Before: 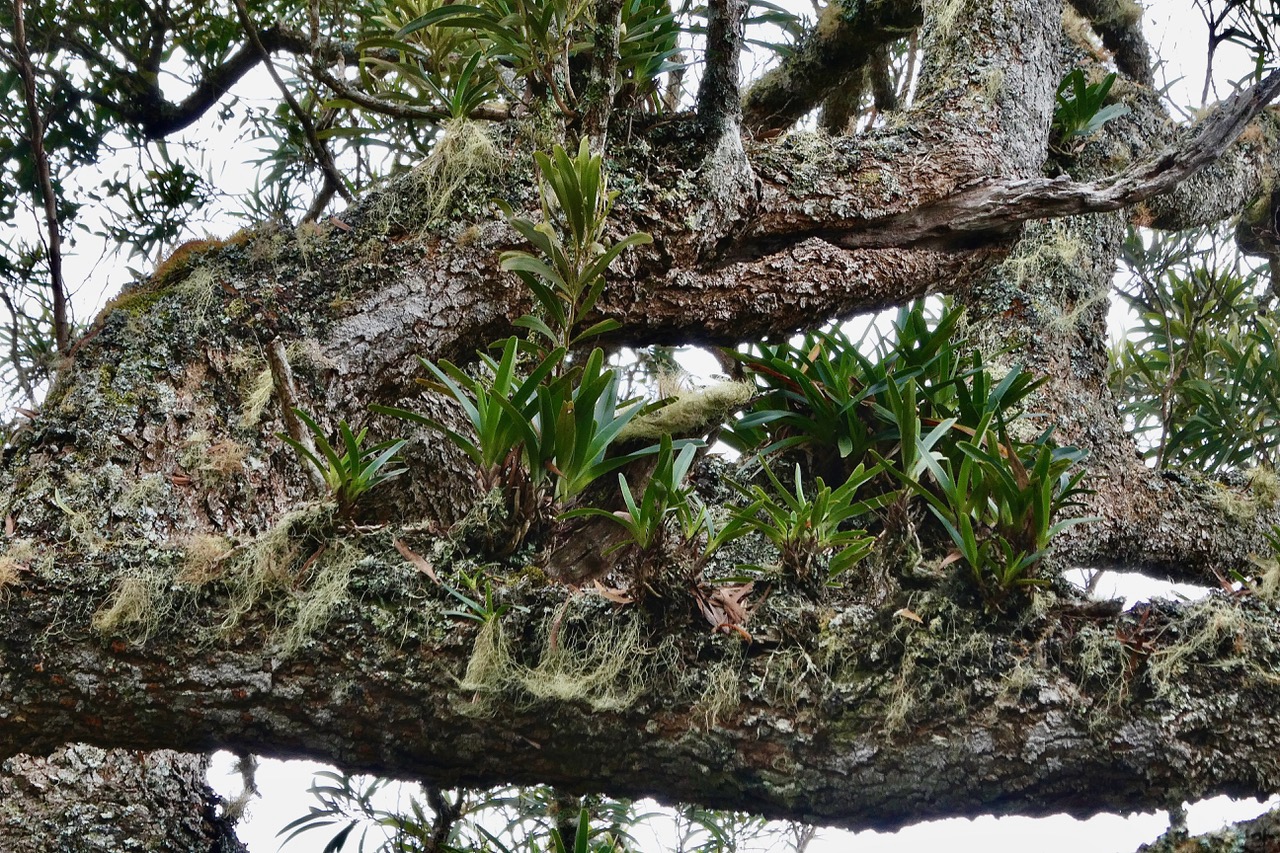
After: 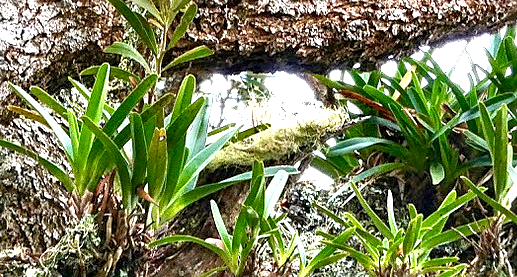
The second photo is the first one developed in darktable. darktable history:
shadows and highlights: shadows 36.87, highlights -27.22, soften with gaussian
crop: left 31.887%, top 32.12%, right 27.653%, bottom 35.365%
sharpen: on, module defaults
local contrast: on, module defaults
exposure: black level correction 0.001, exposure 1.799 EV, compensate exposure bias true, compensate highlight preservation false
